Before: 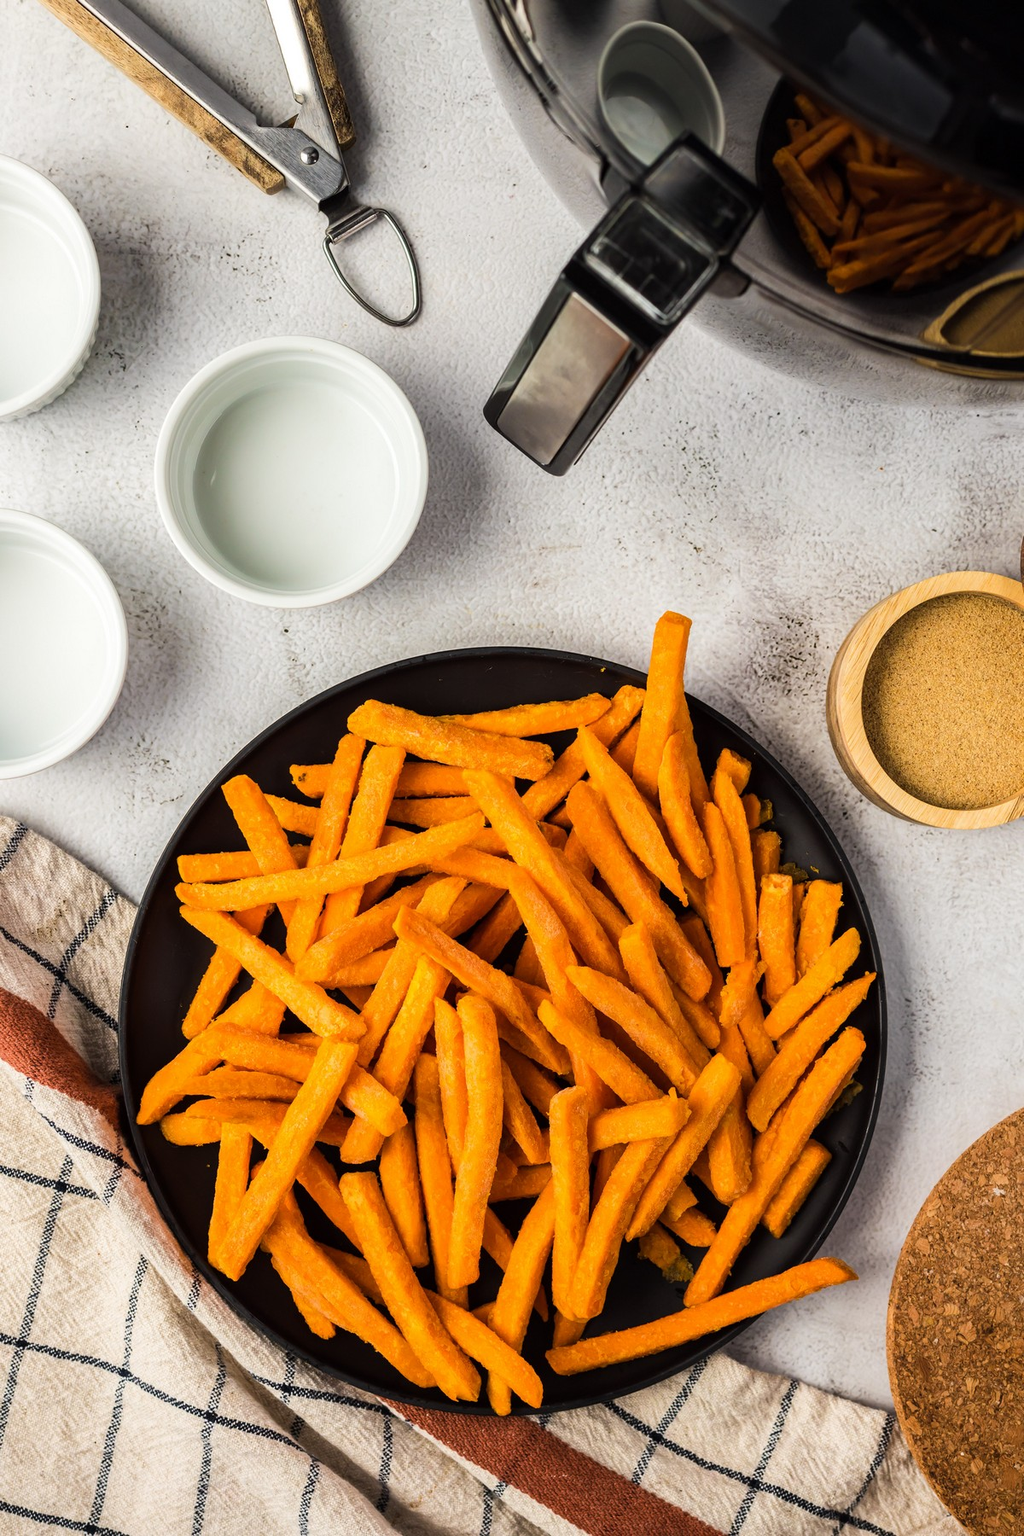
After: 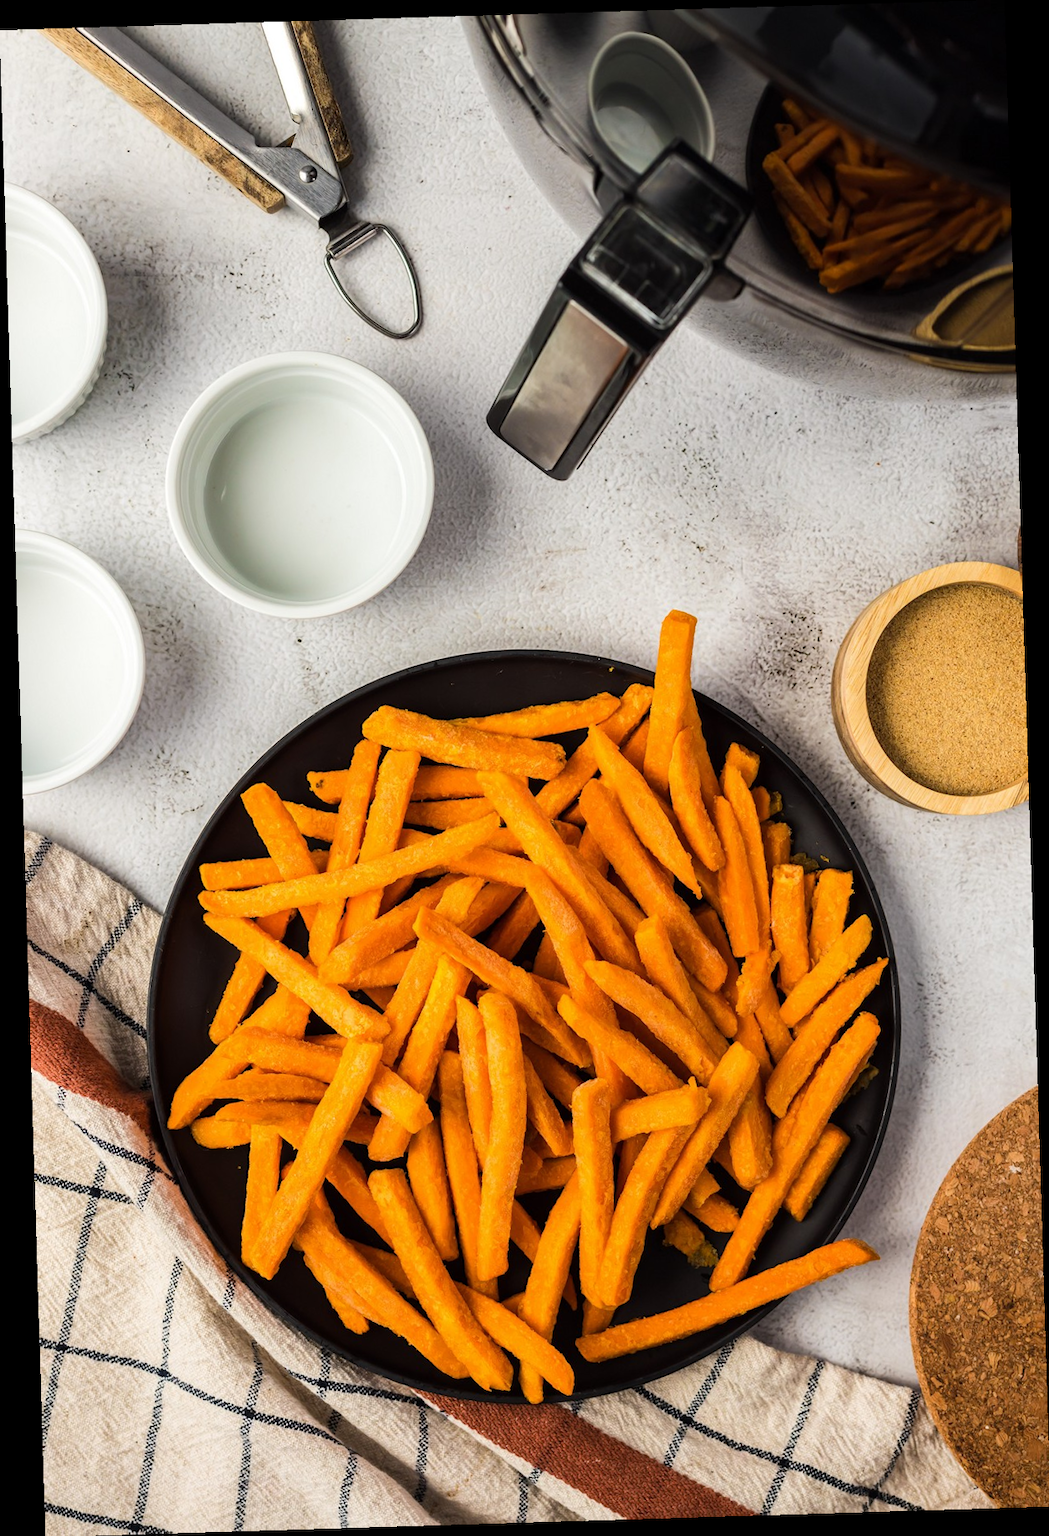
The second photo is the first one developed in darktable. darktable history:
rotate and perspective: rotation -1.75°, automatic cropping off
